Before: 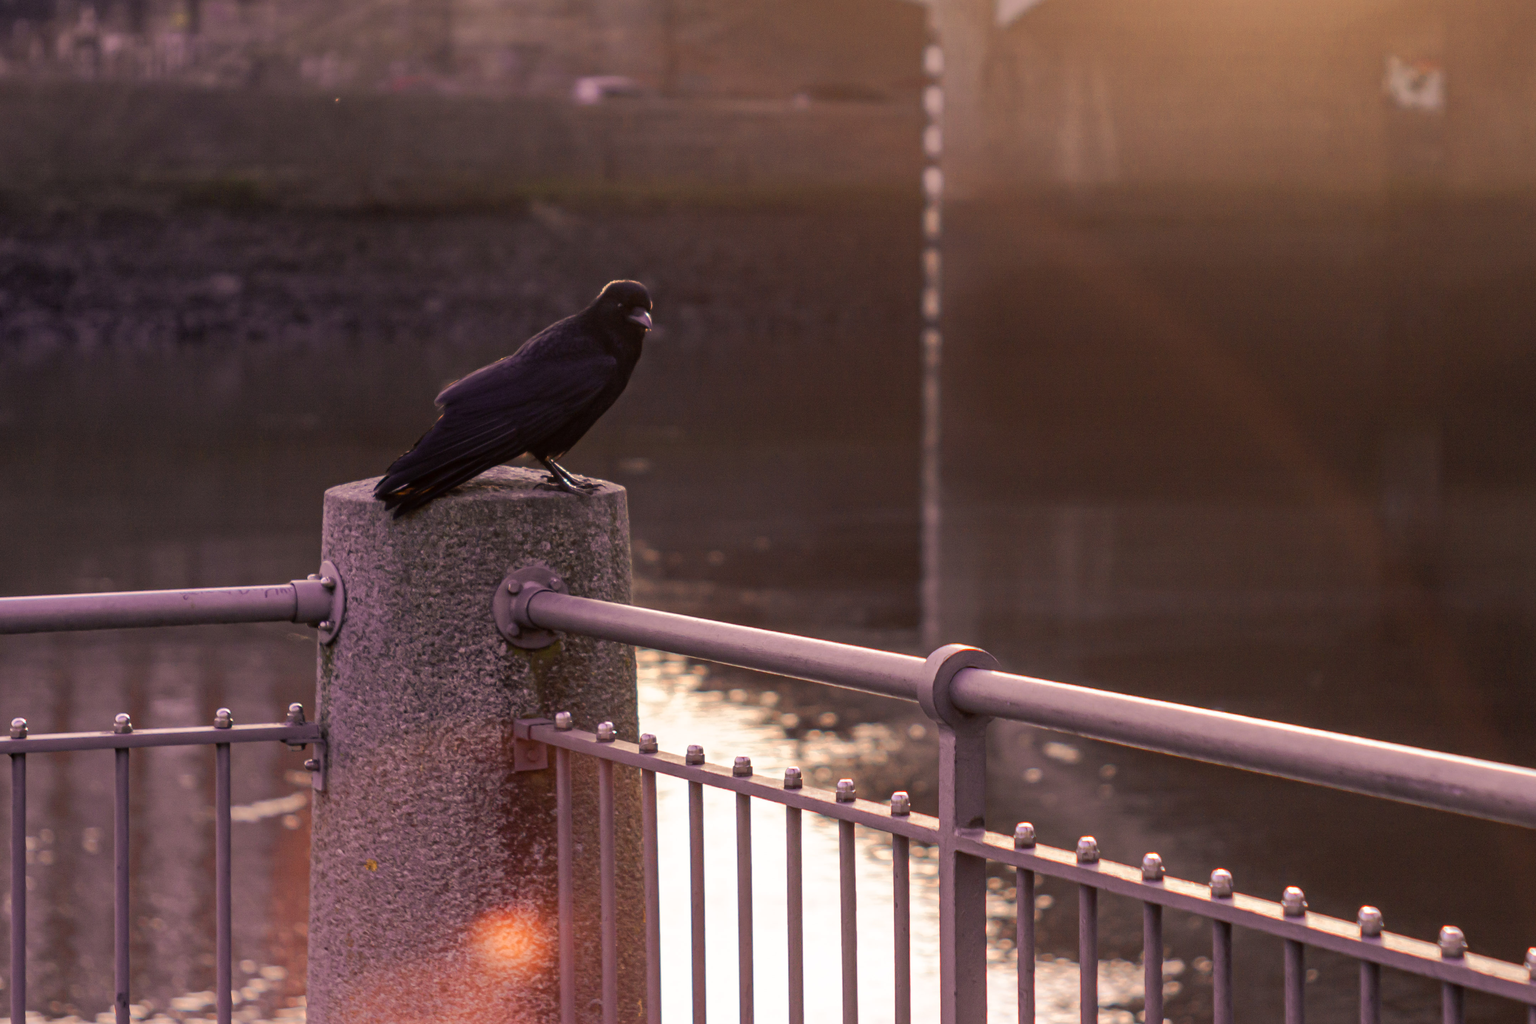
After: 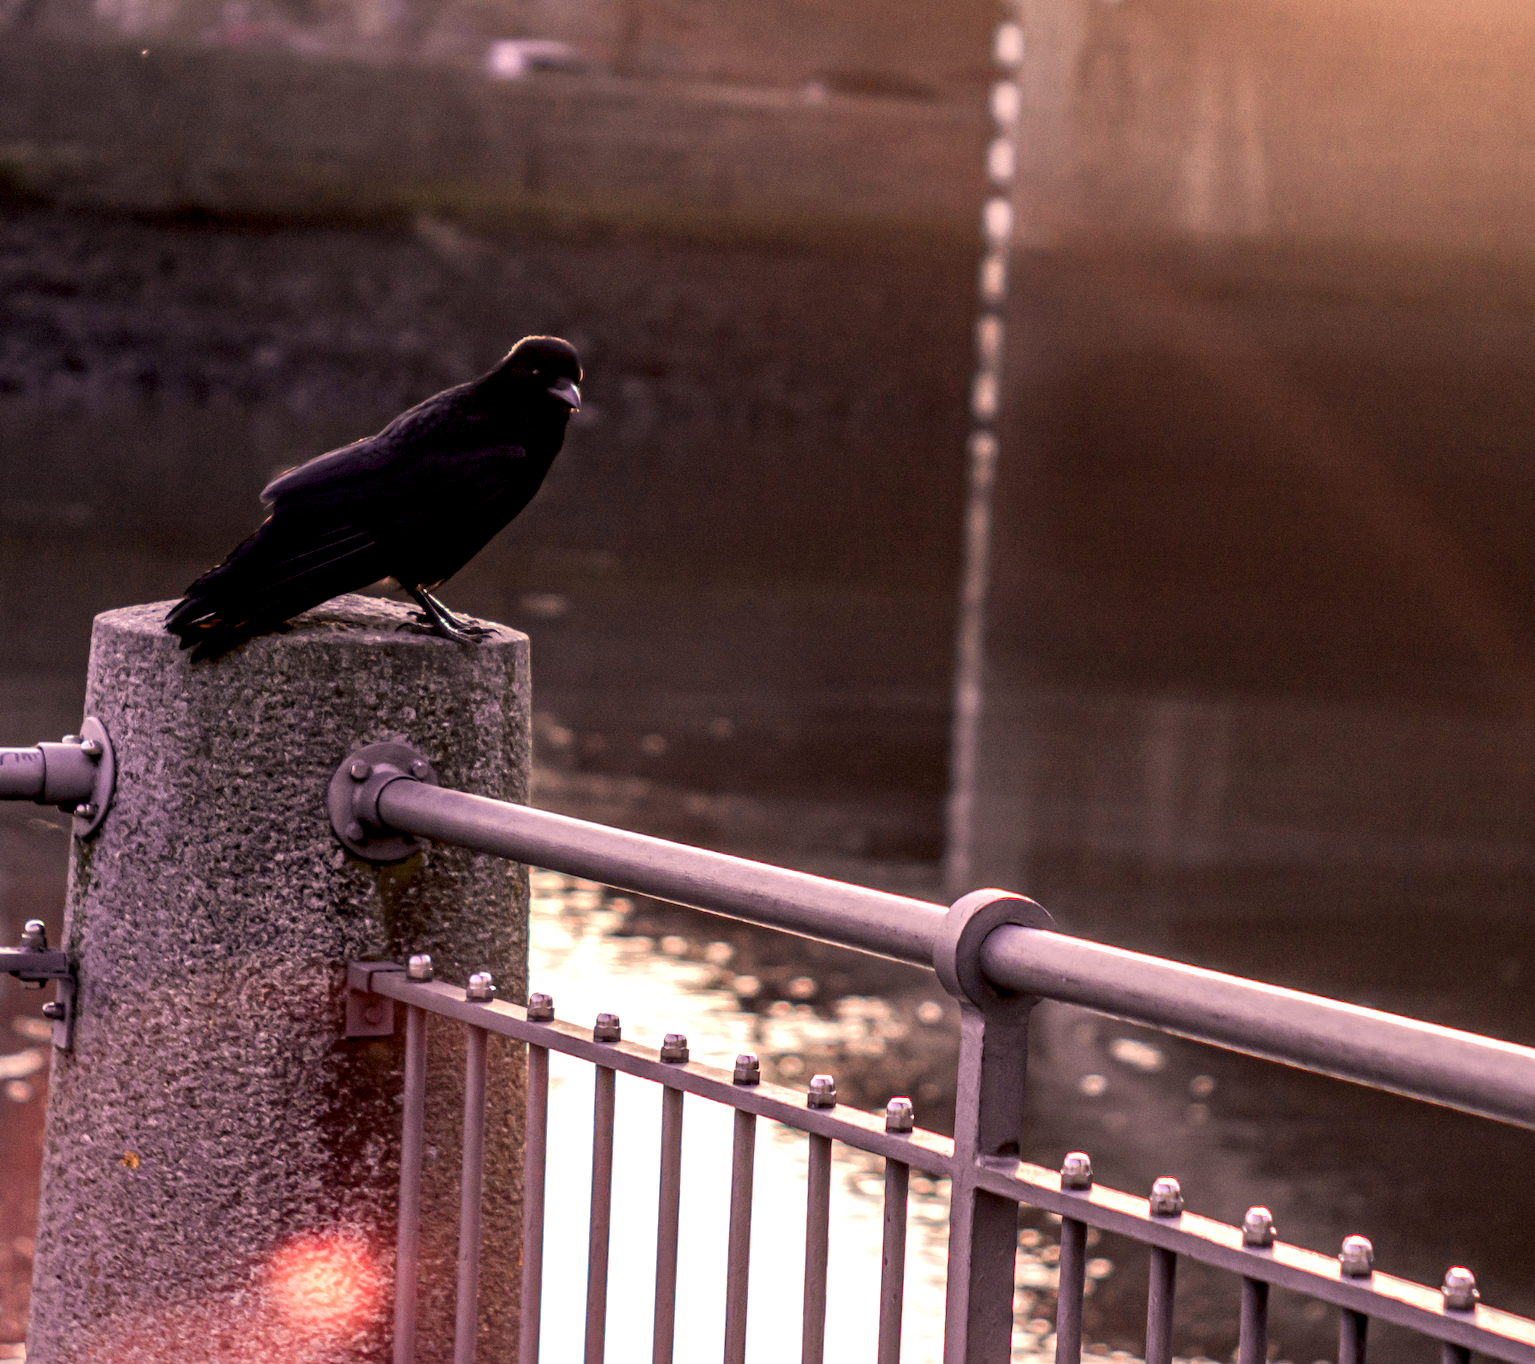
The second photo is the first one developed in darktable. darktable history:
local contrast: highlights 19%, detail 186%
crop and rotate: angle -3.27°, left 14.277%, top 0.028%, right 10.766%, bottom 0.028%
color zones: curves: ch1 [(0.239, 0.552) (0.75, 0.5)]; ch2 [(0.25, 0.462) (0.749, 0.457)], mix 25.94%
